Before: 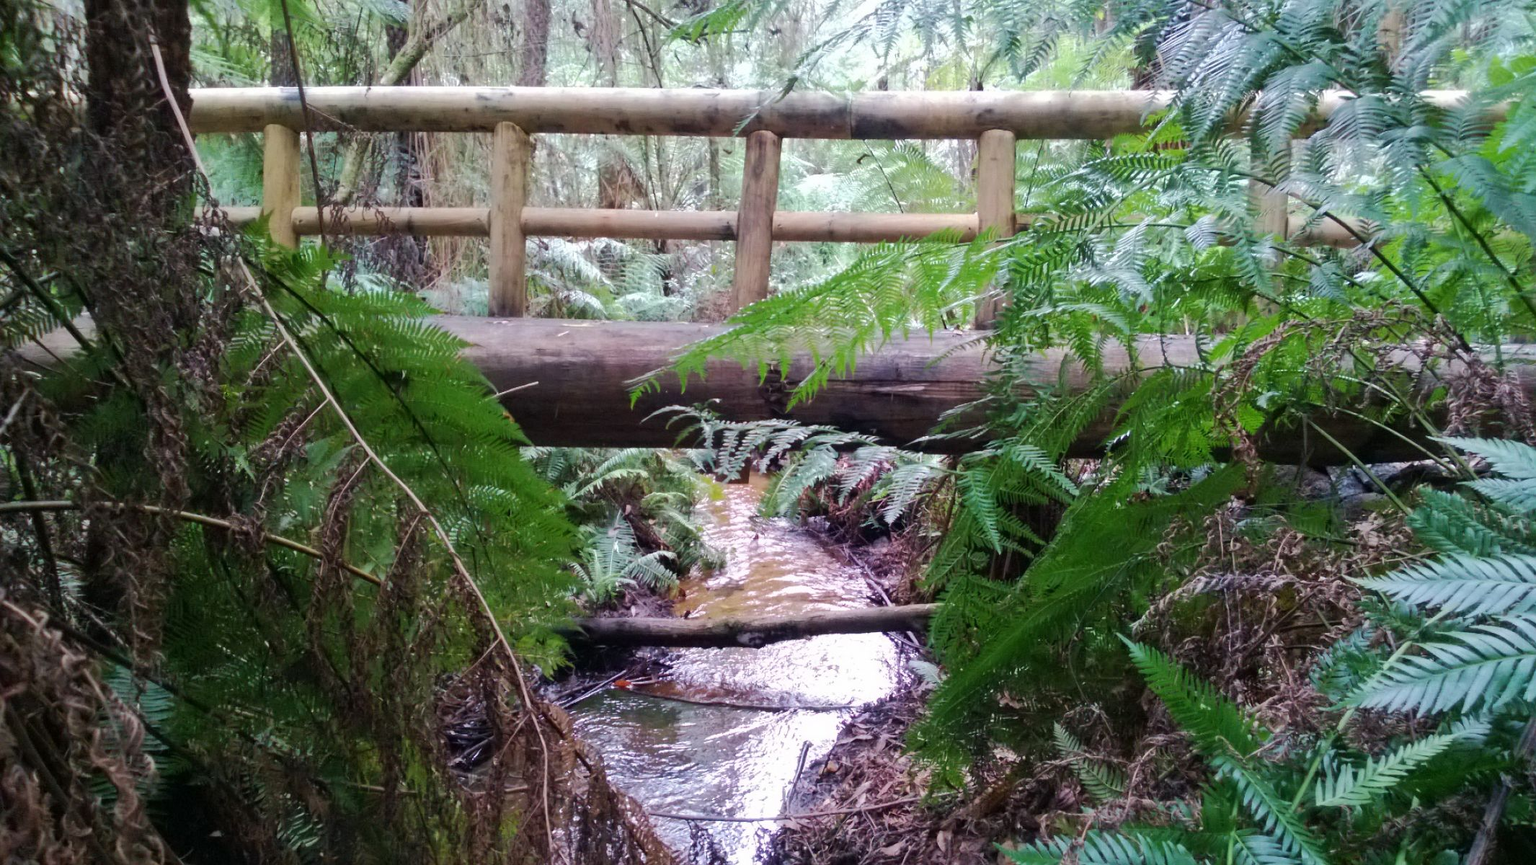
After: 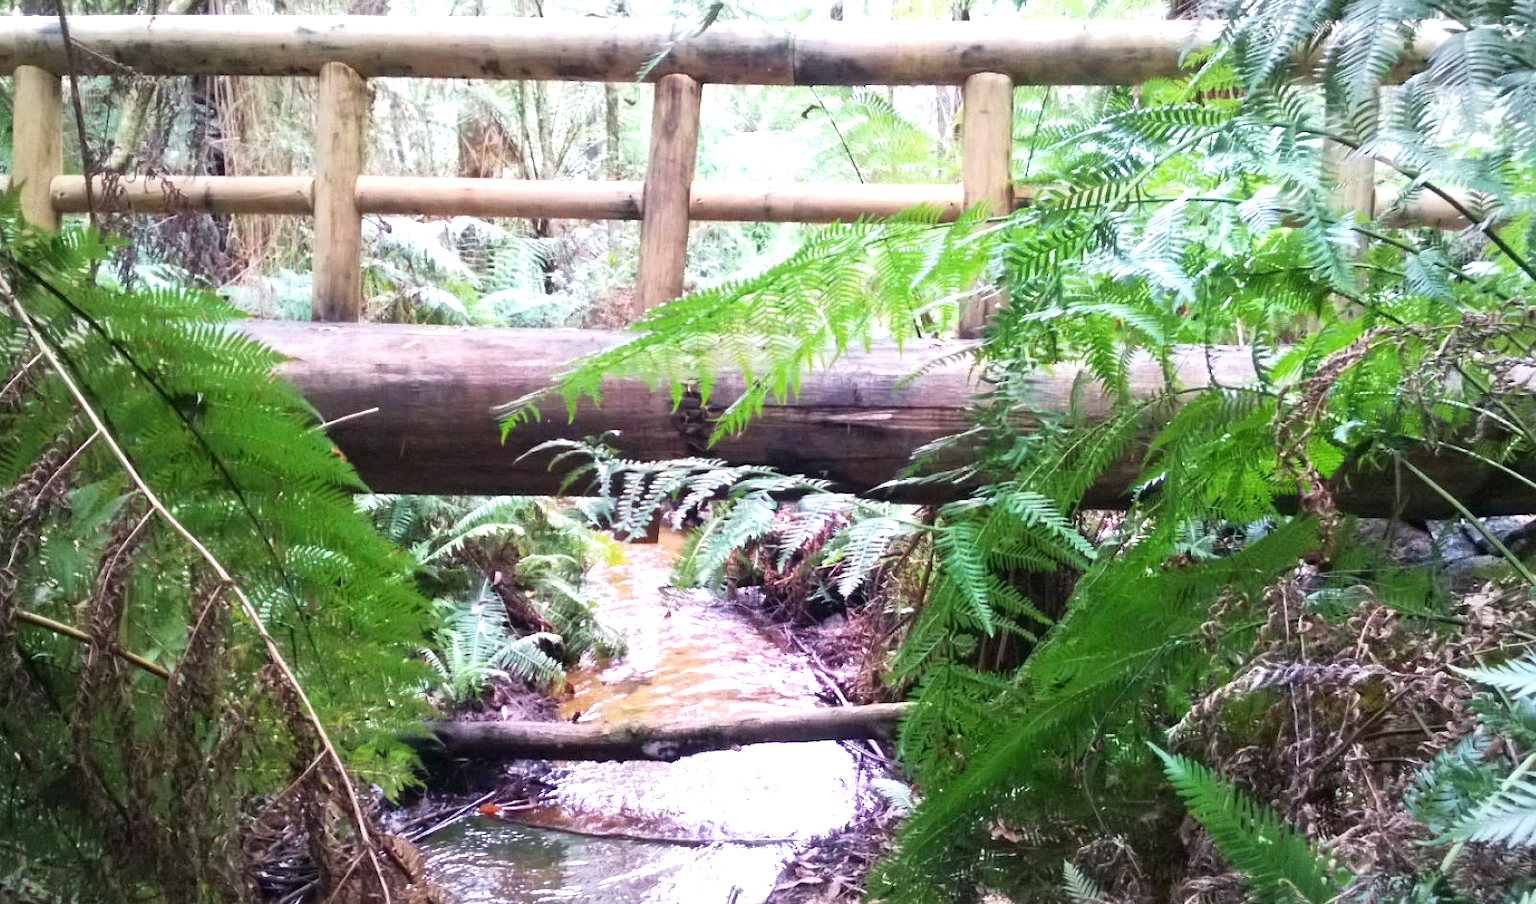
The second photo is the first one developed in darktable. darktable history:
vignetting: brightness -0.186, saturation -0.293, automatic ratio true
exposure: exposure 1 EV, compensate highlight preservation false
crop: left 16.562%, top 8.685%, right 8.19%, bottom 12.568%
